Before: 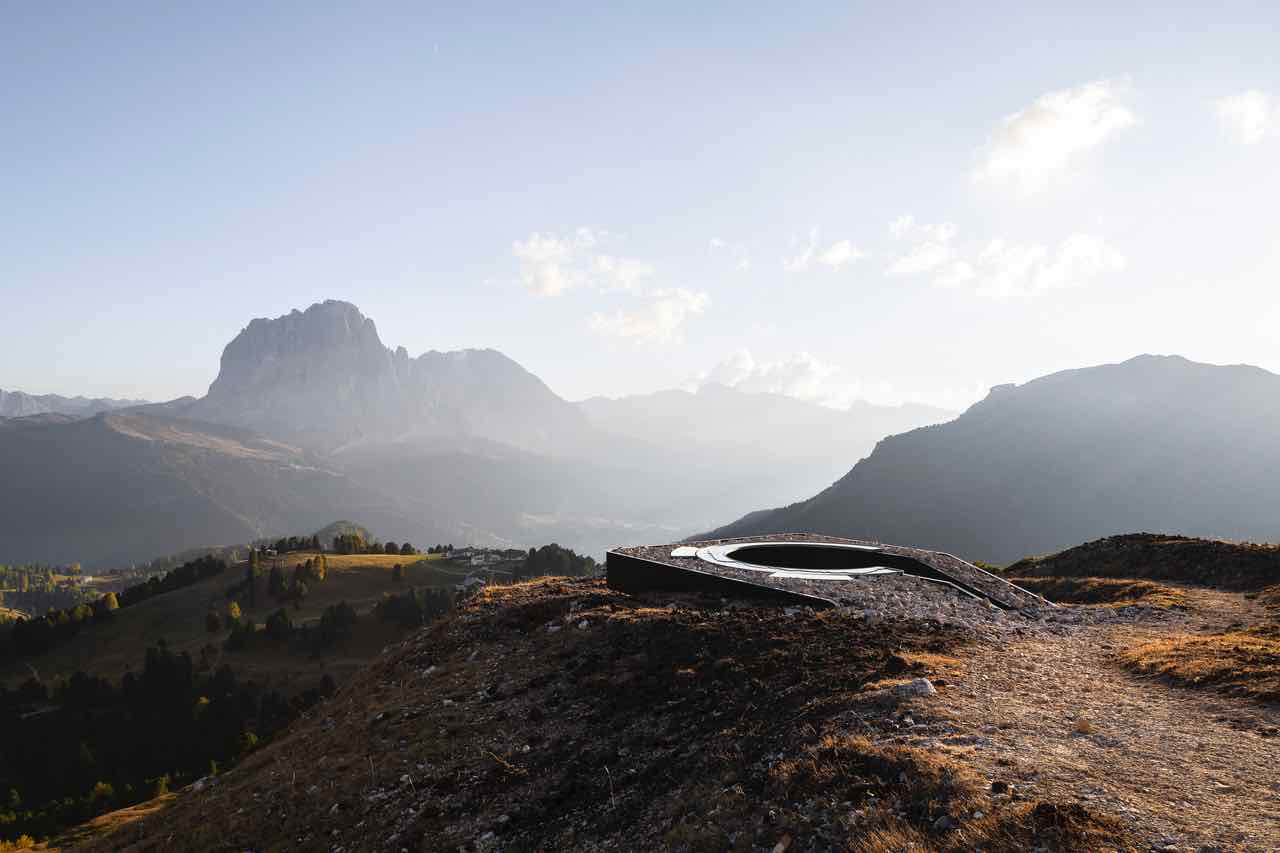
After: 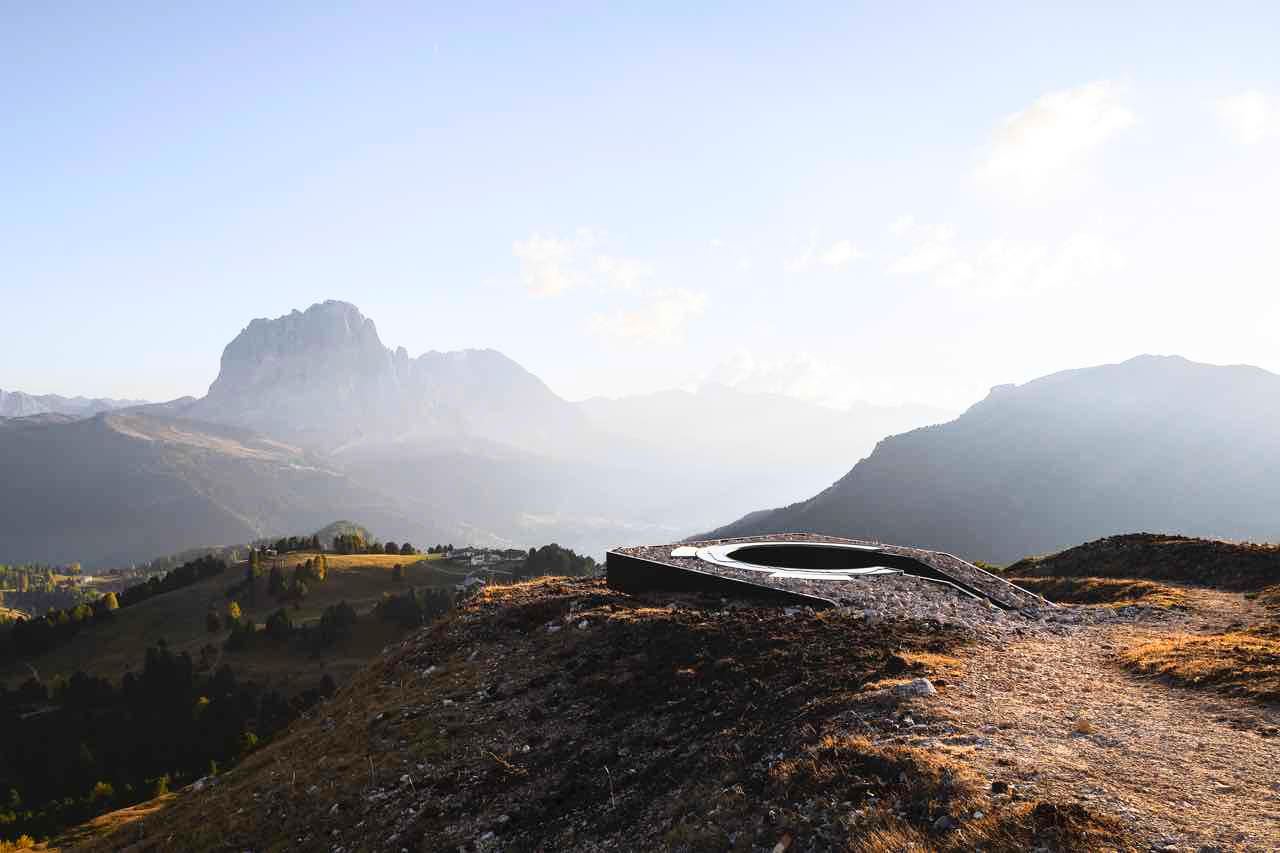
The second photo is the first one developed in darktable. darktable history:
contrast brightness saturation: contrast 0.203, brightness 0.16, saturation 0.22
